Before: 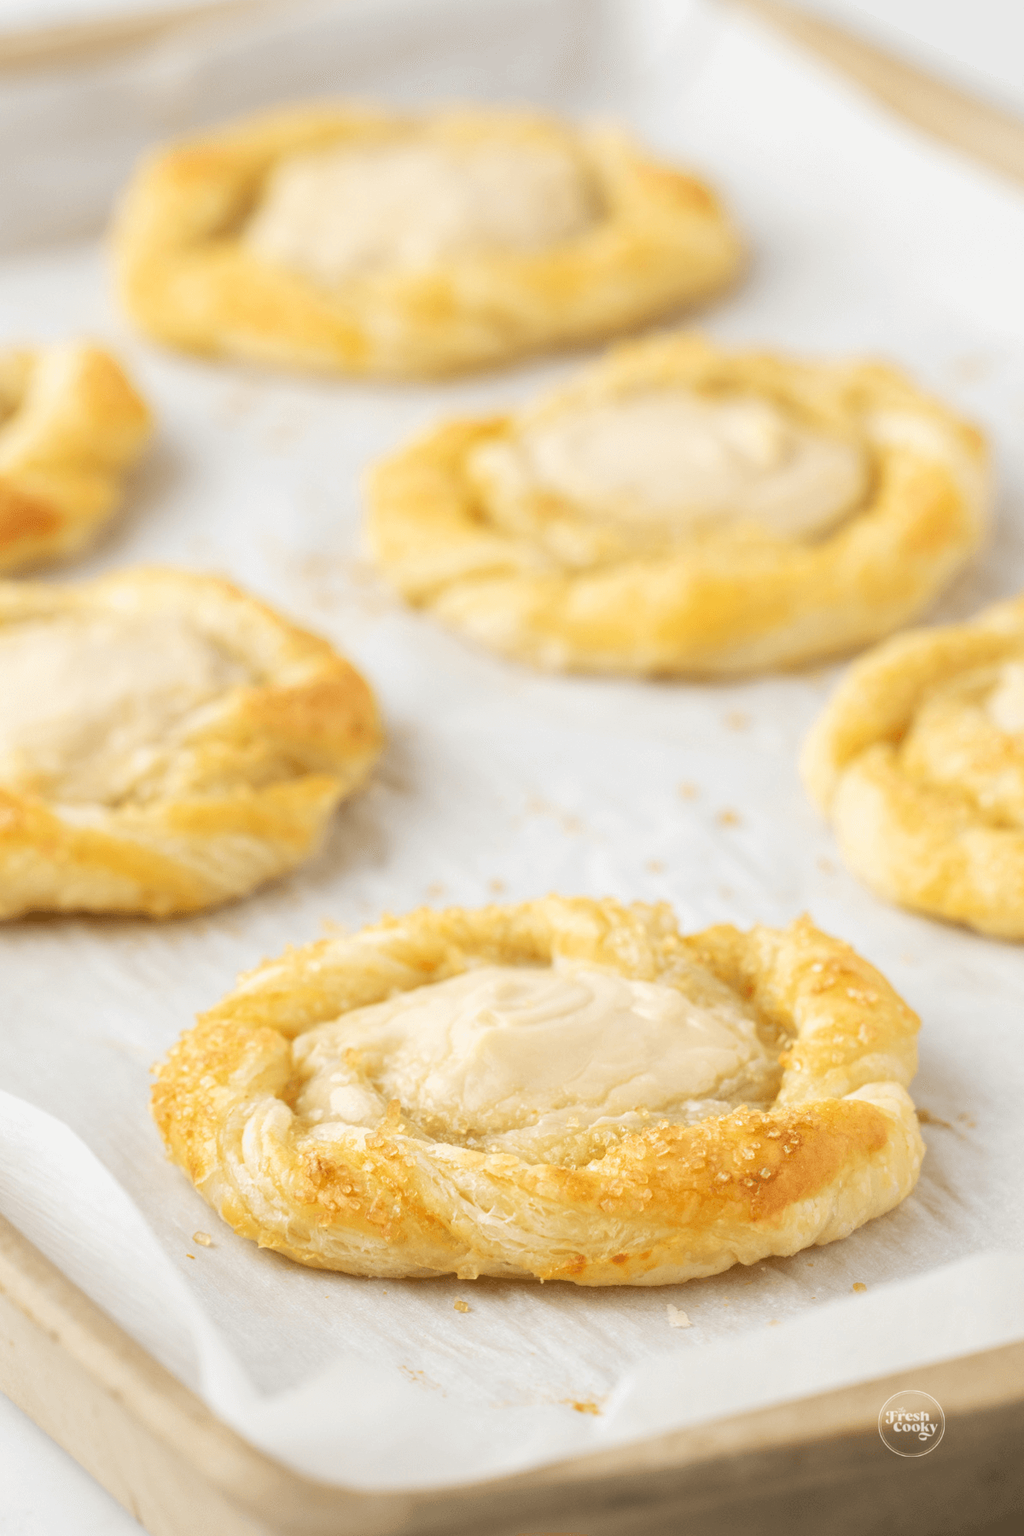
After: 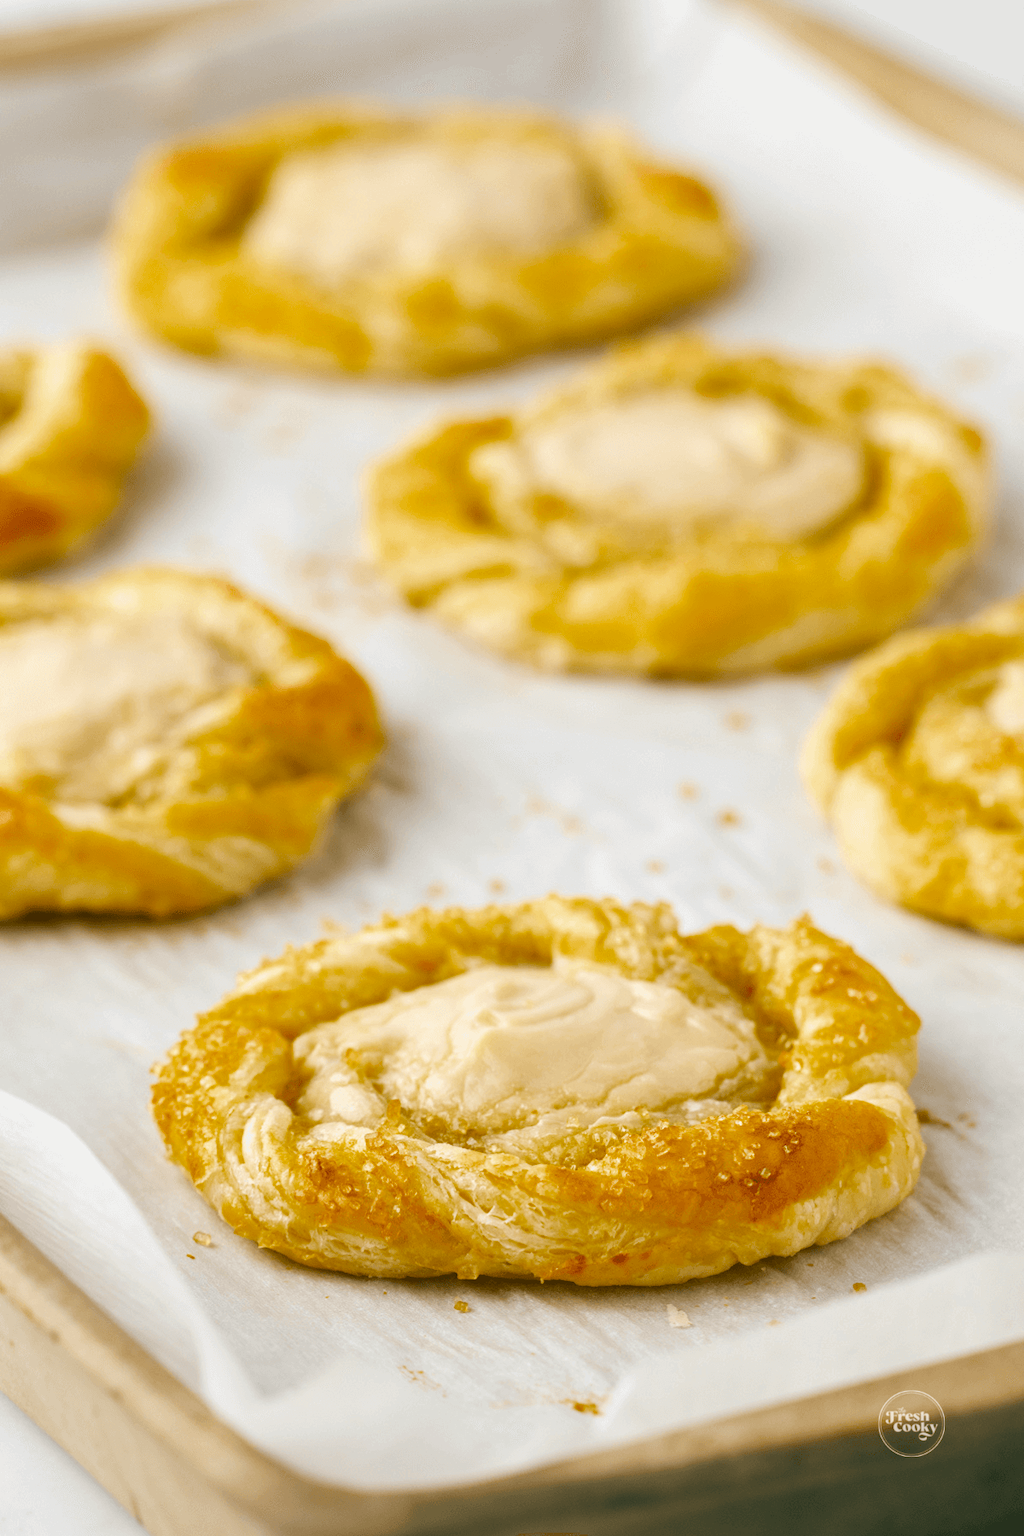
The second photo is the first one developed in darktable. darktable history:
contrast brightness saturation: contrast 0.067, brightness -0.147, saturation 0.116
color balance rgb: shadows lift › luminance -28.744%, shadows lift › chroma 10.004%, shadows lift › hue 230.93°, perceptual saturation grading › global saturation 19.689%, saturation formula JzAzBz (2021)
